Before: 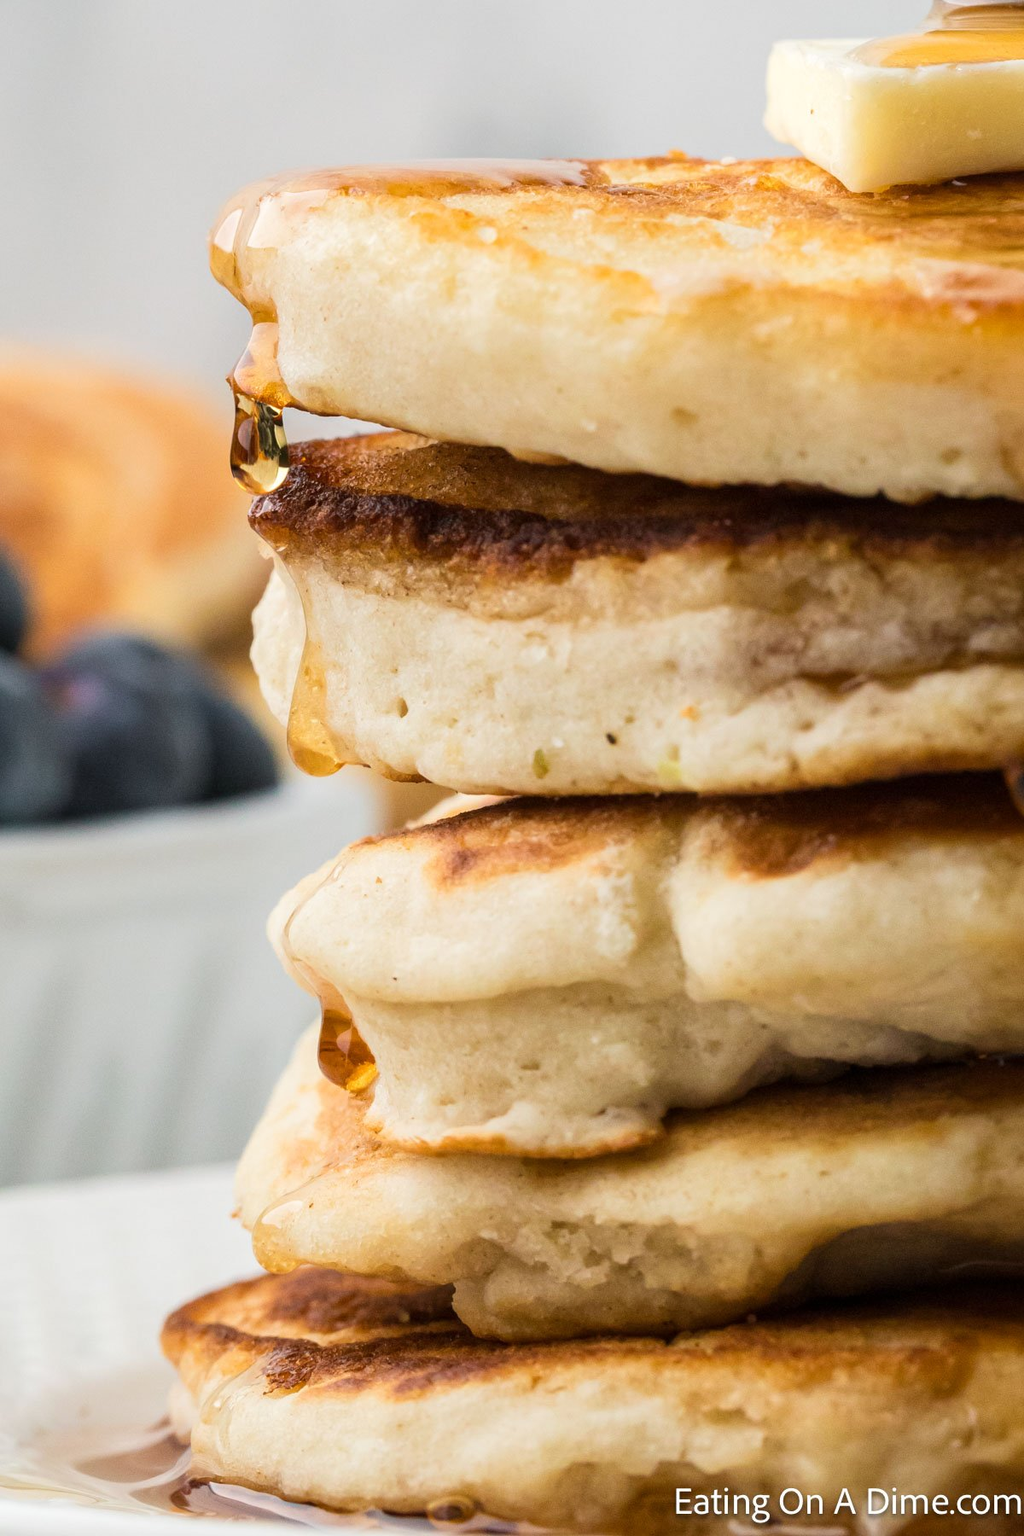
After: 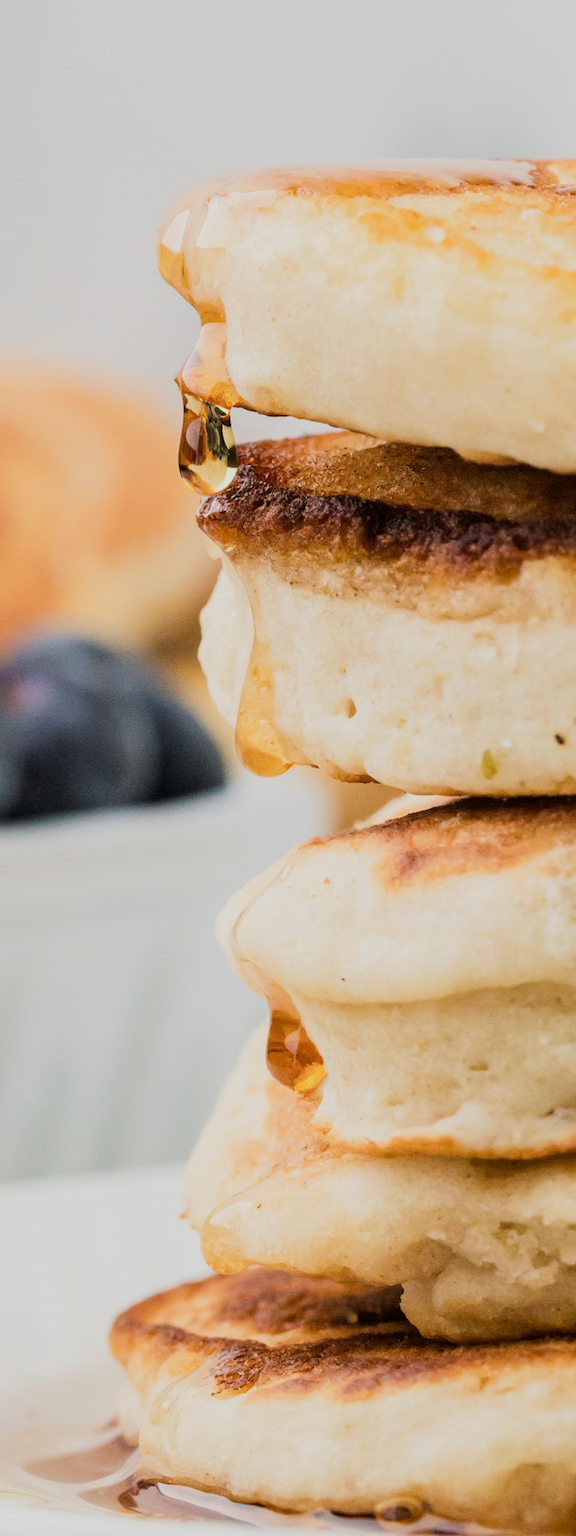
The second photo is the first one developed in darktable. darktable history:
exposure: exposure 0.426 EV, compensate highlight preservation false
filmic rgb: black relative exposure -8.54 EV, white relative exposure 5.52 EV, hardness 3.39, contrast 1.016
crop: left 5.114%, right 38.589%
